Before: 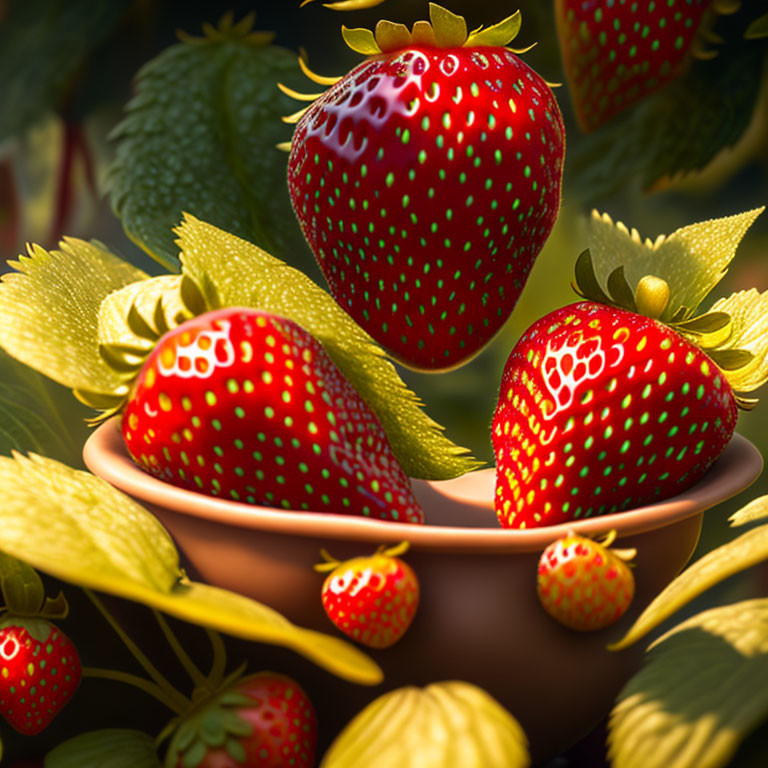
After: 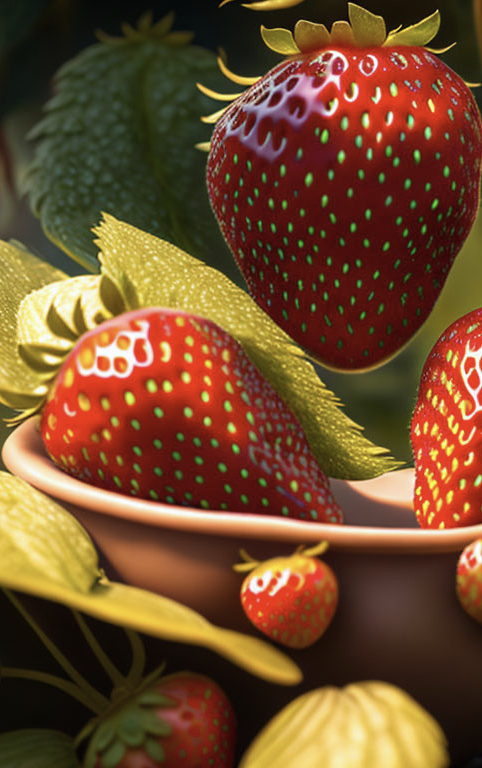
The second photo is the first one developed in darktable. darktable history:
color correction: saturation 0.8
white balance: red 0.983, blue 1.036
crop: left 10.644%, right 26.528%
